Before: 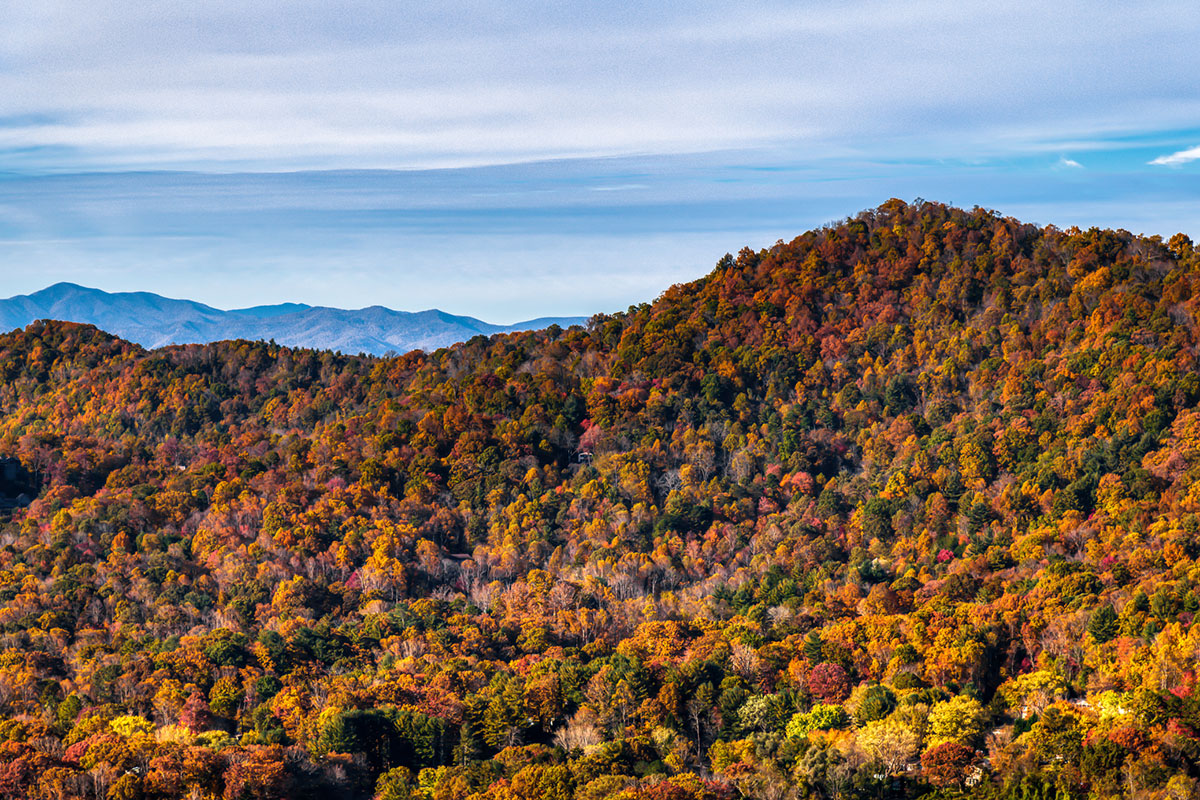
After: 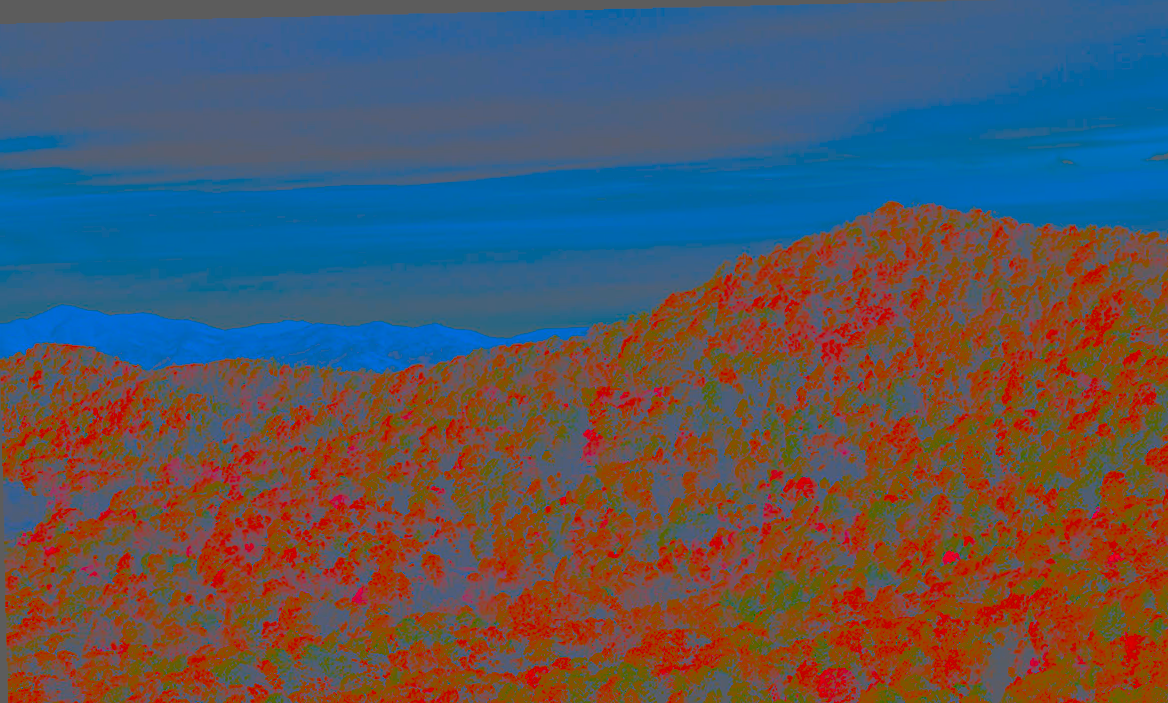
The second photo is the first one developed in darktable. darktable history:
contrast brightness saturation: contrast -0.99, brightness -0.17, saturation 0.75
crop and rotate: angle 0.2°, left 0.275%, right 3.127%, bottom 14.18%
rotate and perspective: rotation -1.17°, automatic cropping off
tone equalizer: on, module defaults
